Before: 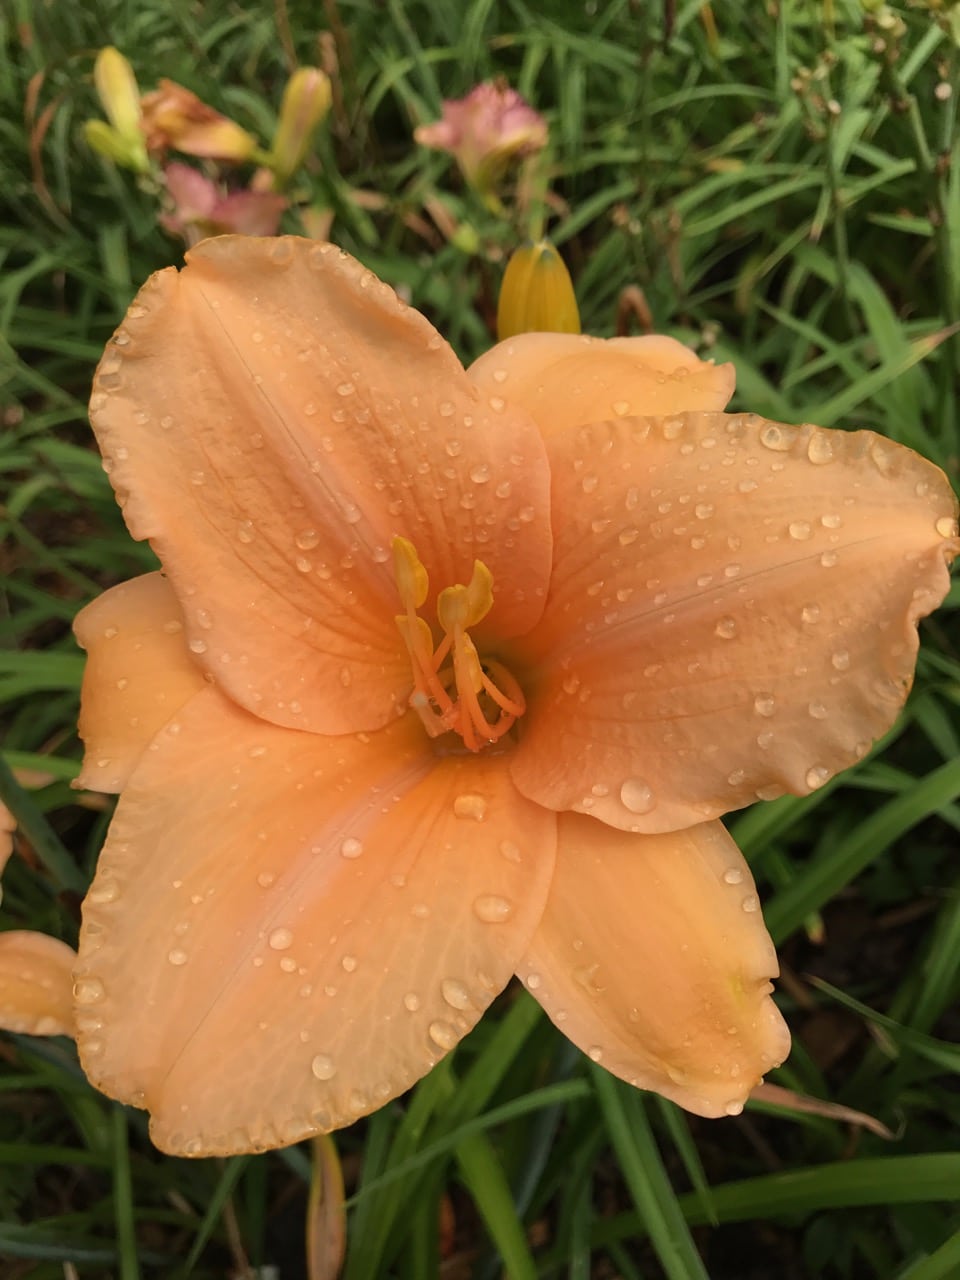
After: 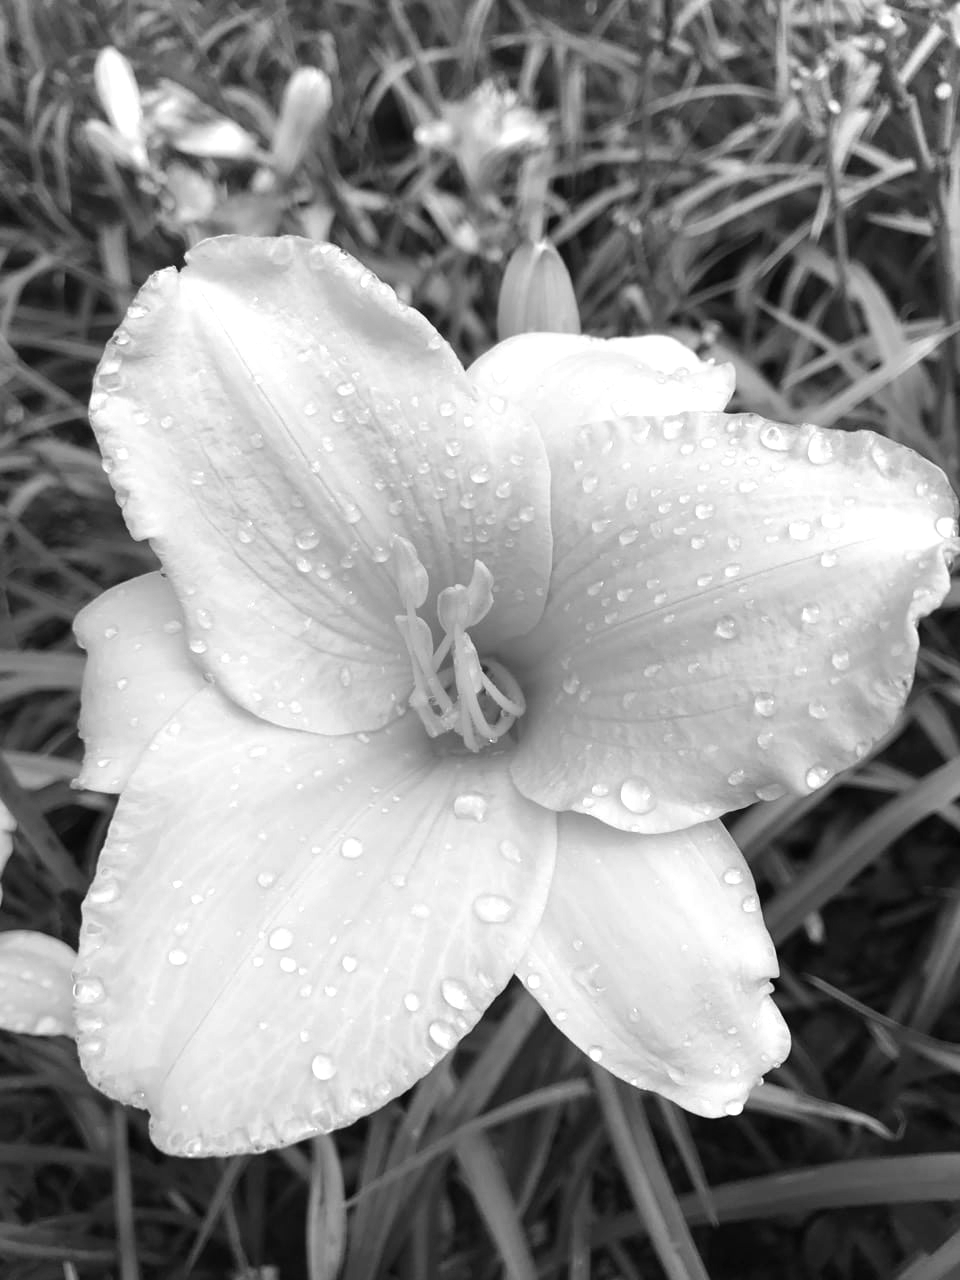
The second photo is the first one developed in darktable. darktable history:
levels: levels [0, 0.374, 0.749]
contrast brightness saturation: saturation -1
